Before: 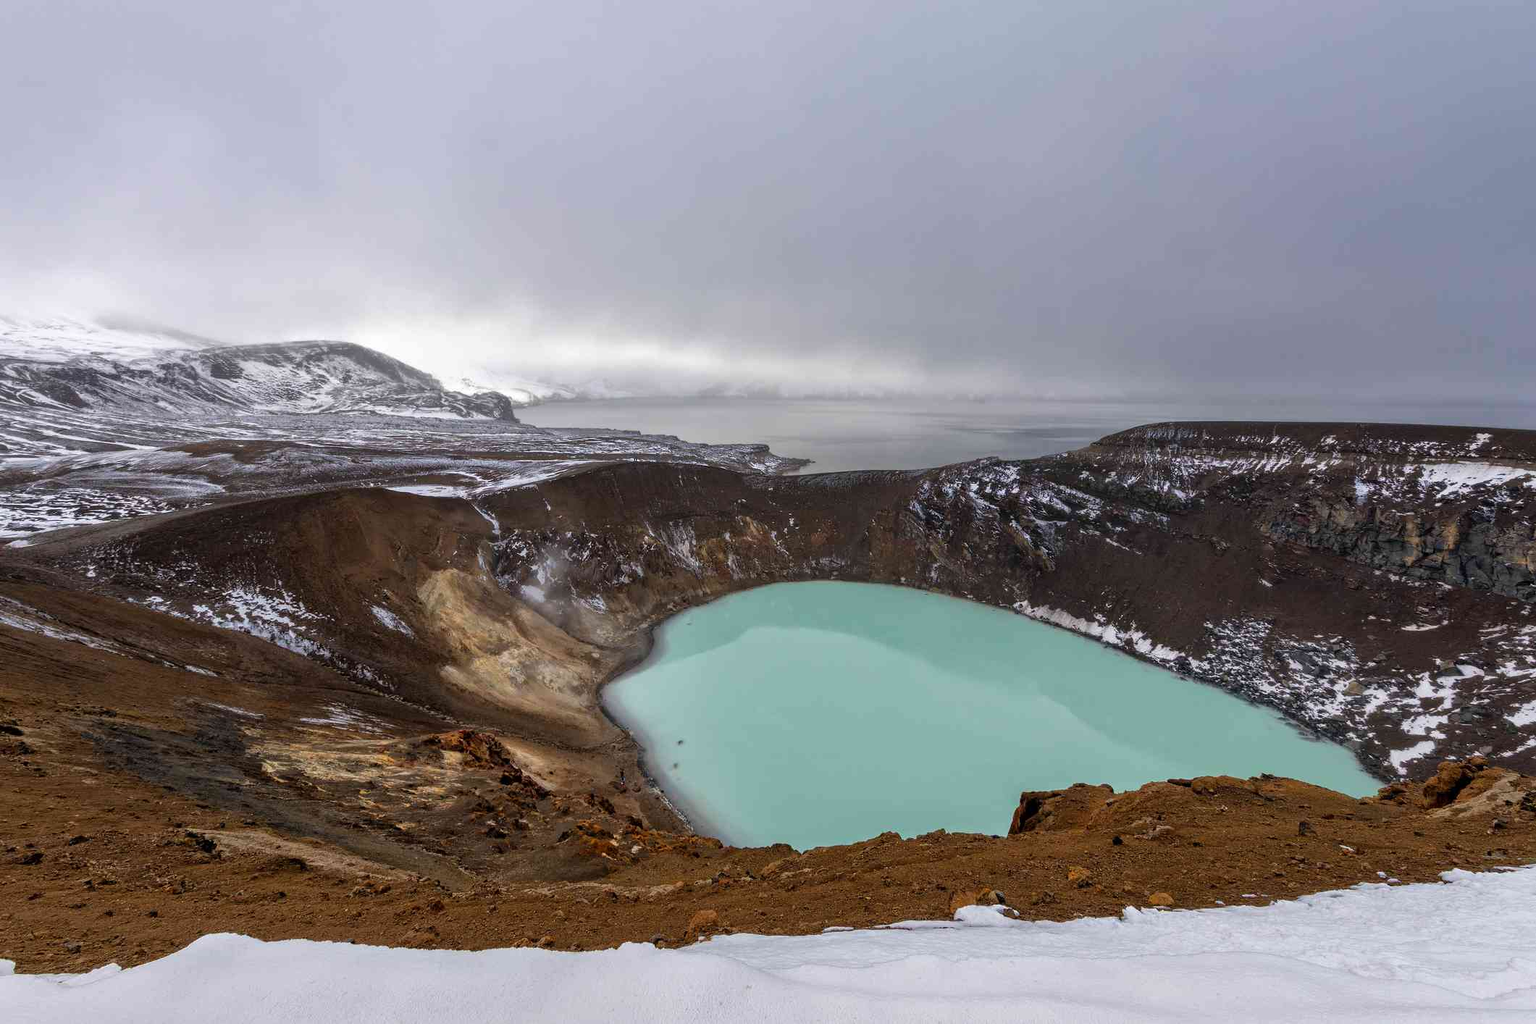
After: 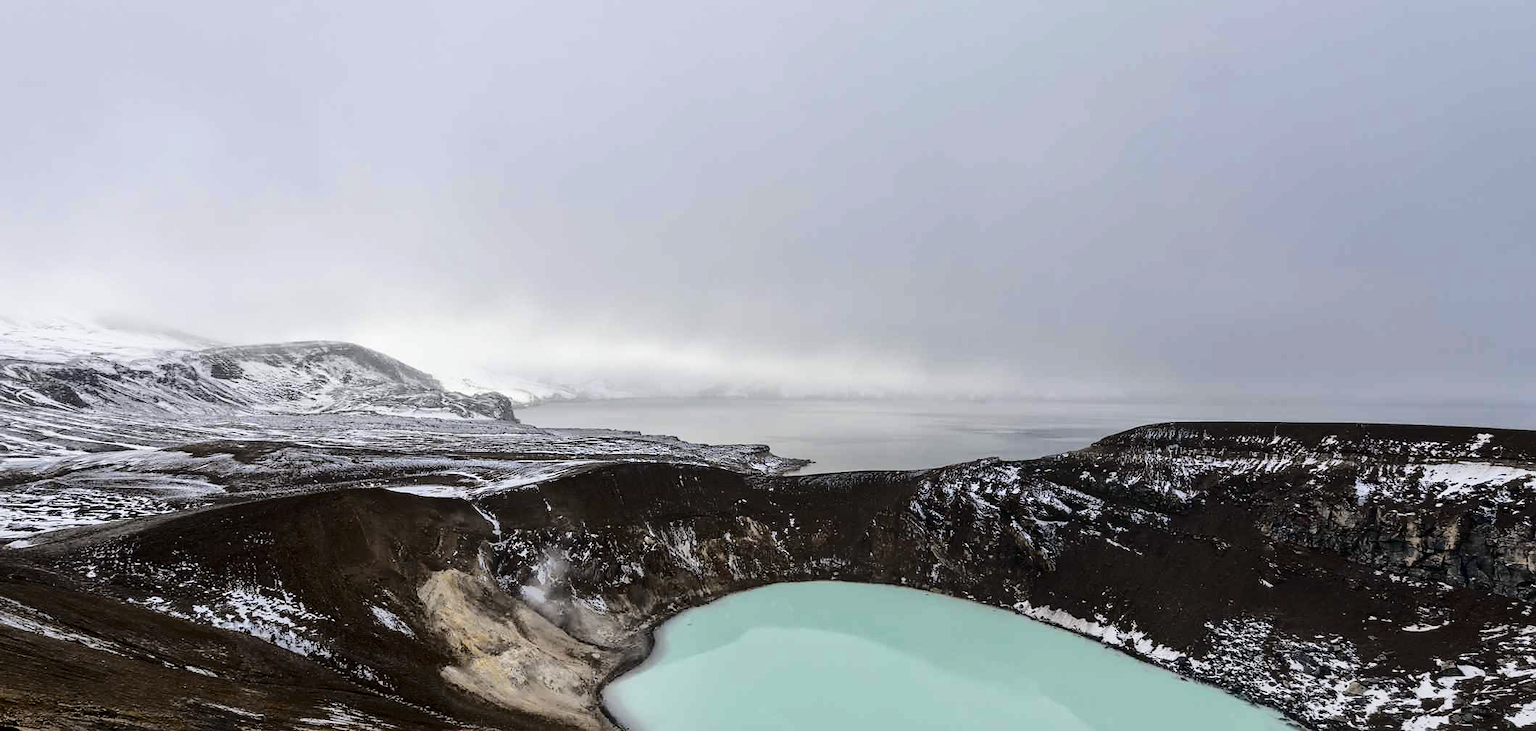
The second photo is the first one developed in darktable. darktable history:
sharpen: radius 1.864, amount 0.398, threshold 1.271
crop: bottom 28.576%
tone curve: curves: ch0 [(0, 0) (0.094, 0.039) (0.243, 0.155) (0.411, 0.482) (0.479, 0.583) (0.654, 0.742) (0.793, 0.851) (0.994, 0.974)]; ch1 [(0, 0) (0.161, 0.092) (0.35, 0.33) (0.392, 0.392) (0.456, 0.456) (0.505, 0.502) (0.537, 0.518) (0.553, 0.53) (0.573, 0.569) (0.718, 0.718) (1, 1)]; ch2 [(0, 0) (0.346, 0.362) (0.411, 0.412) (0.502, 0.502) (0.531, 0.521) (0.576, 0.553) (0.615, 0.621) (1, 1)], color space Lab, independent channels, preserve colors none
contrast brightness saturation: saturation -0.1
